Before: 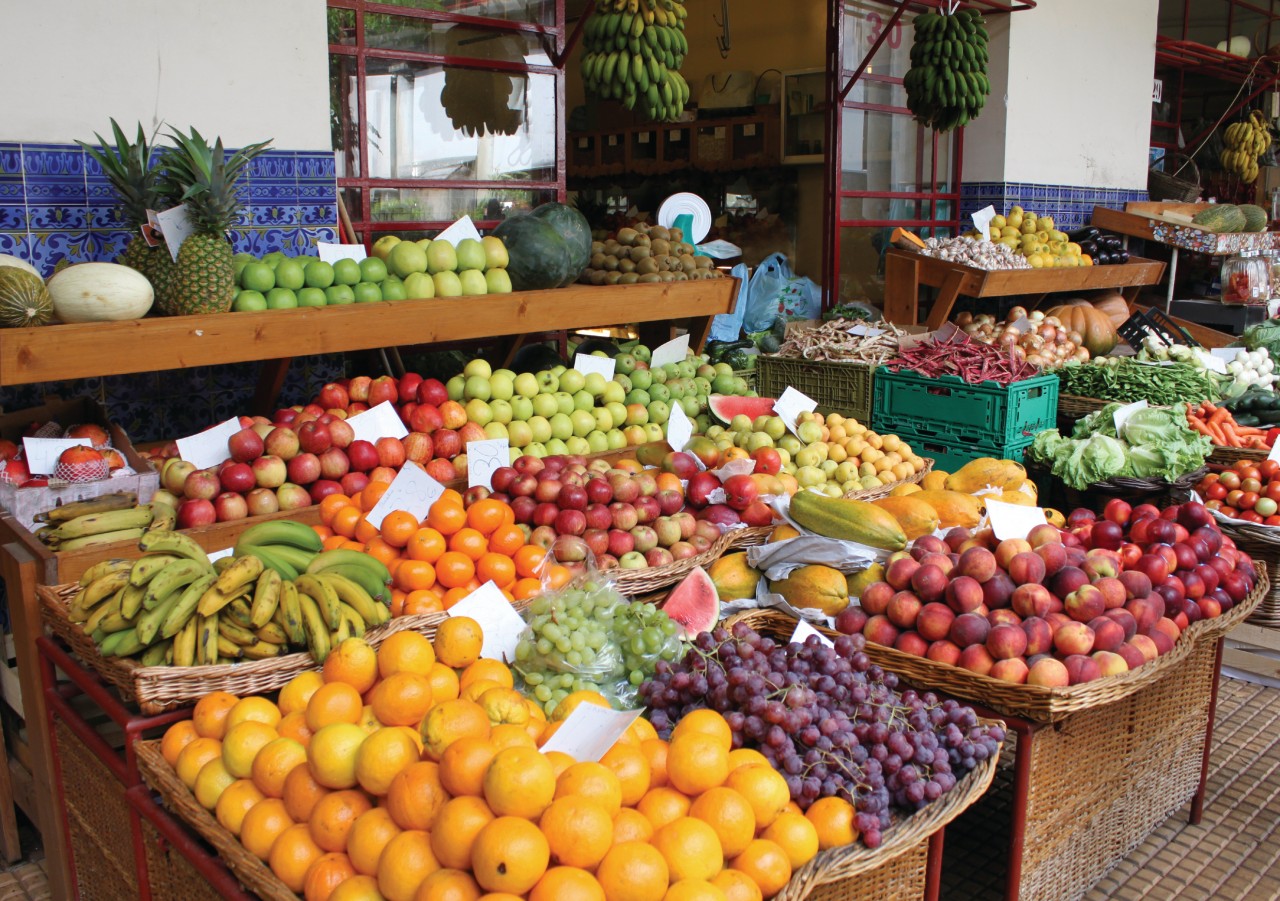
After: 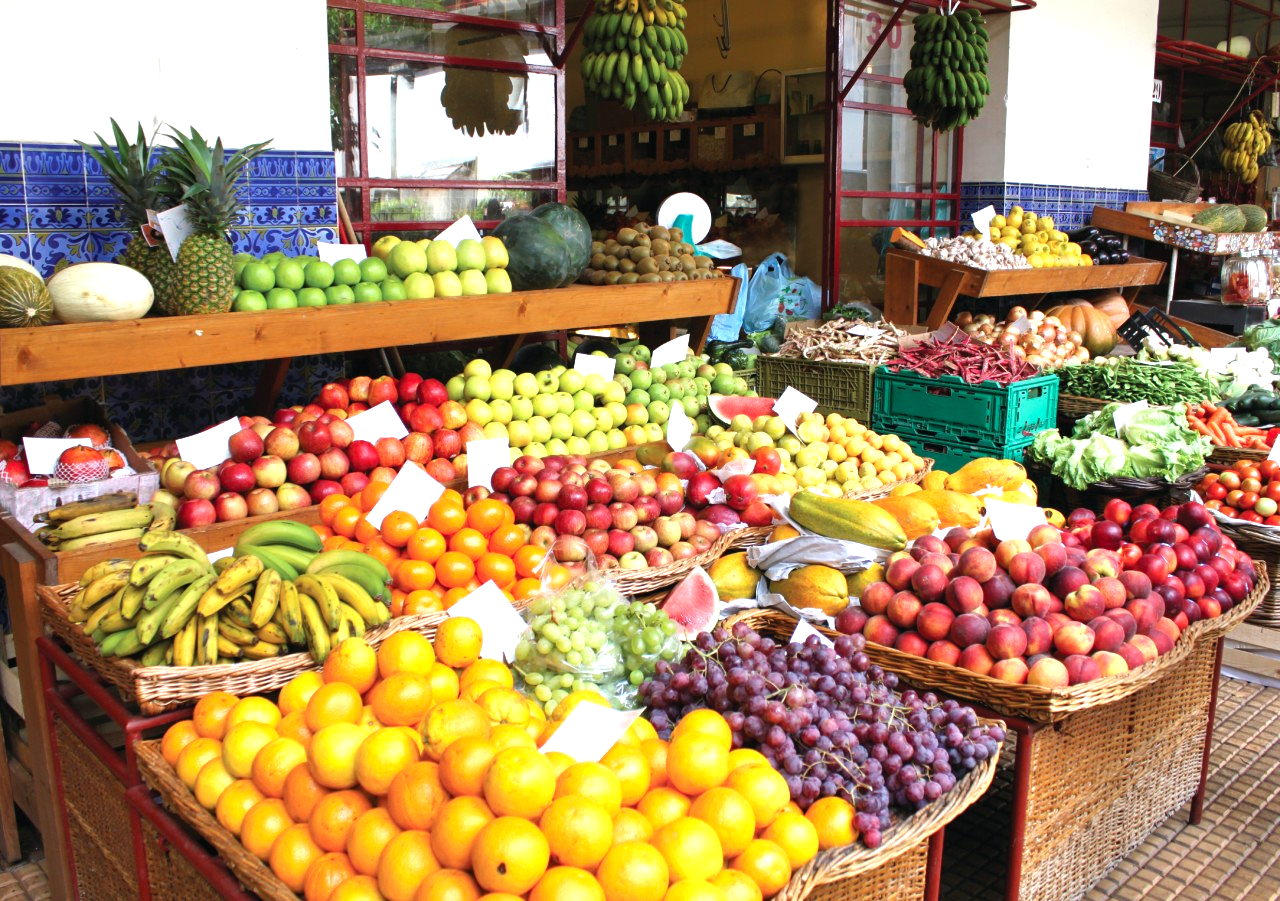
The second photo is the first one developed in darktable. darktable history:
color balance: contrast 10%
exposure: black level correction 0, exposure 0.7 EV, compensate exposure bias true, compensate highlight preservation false
